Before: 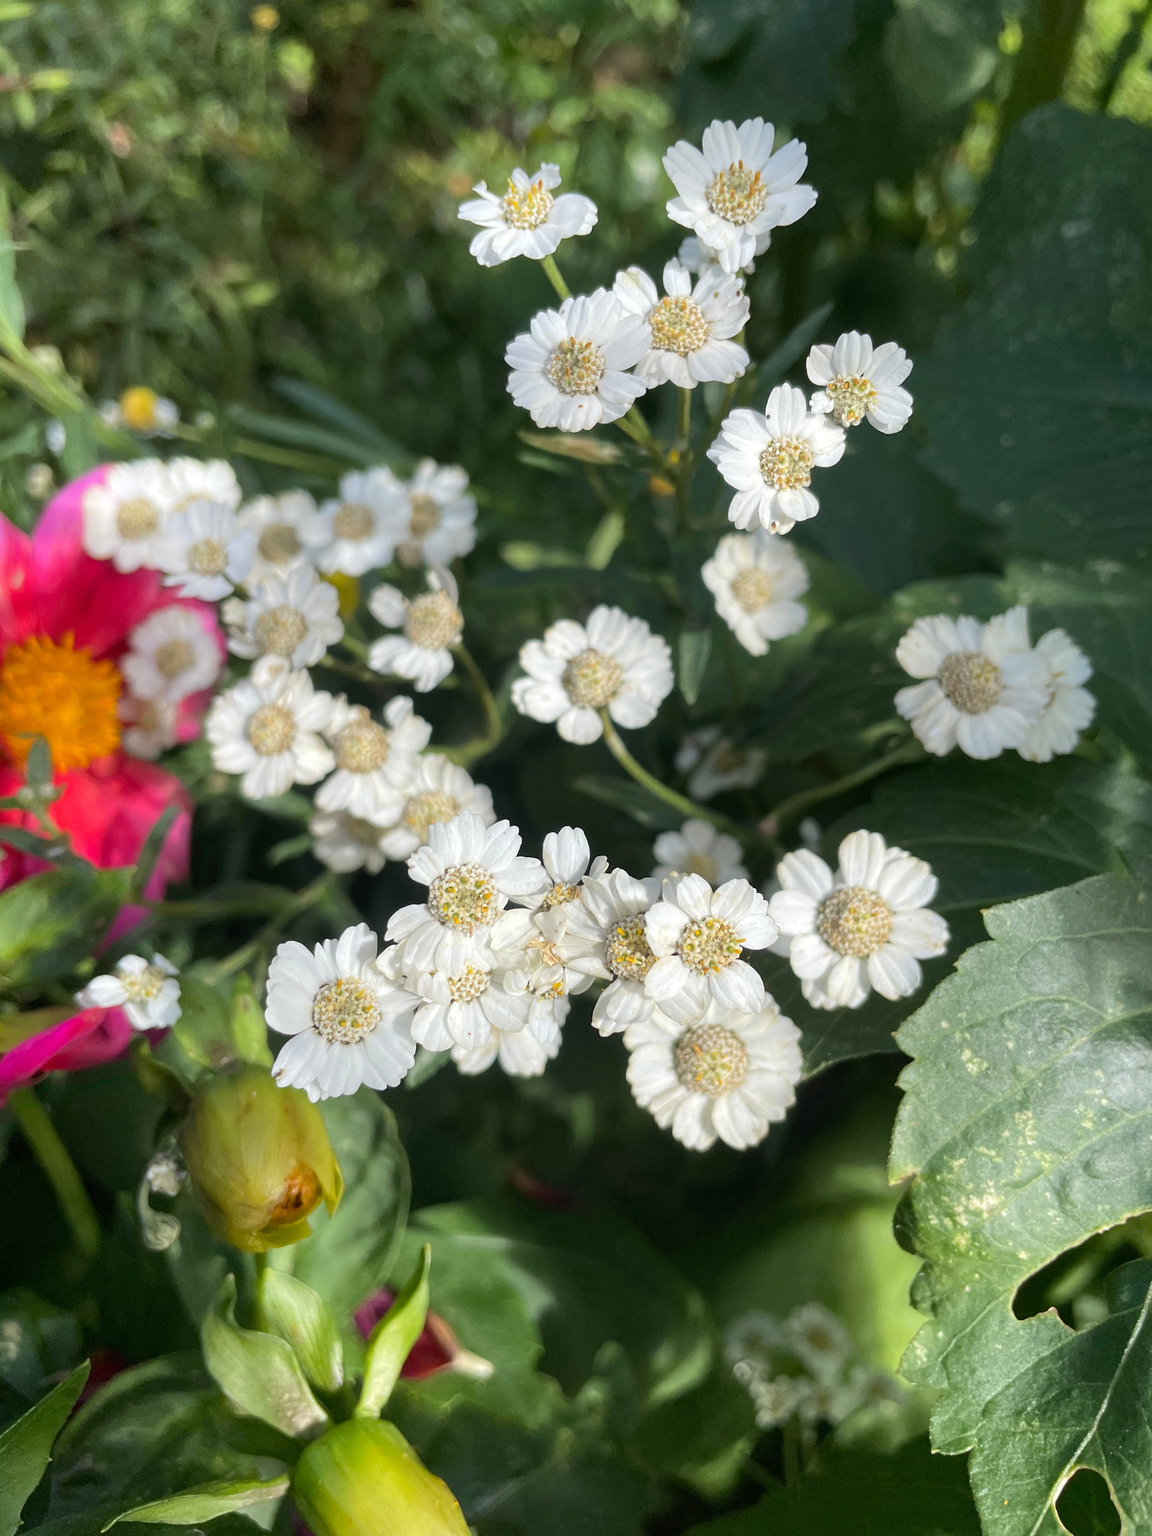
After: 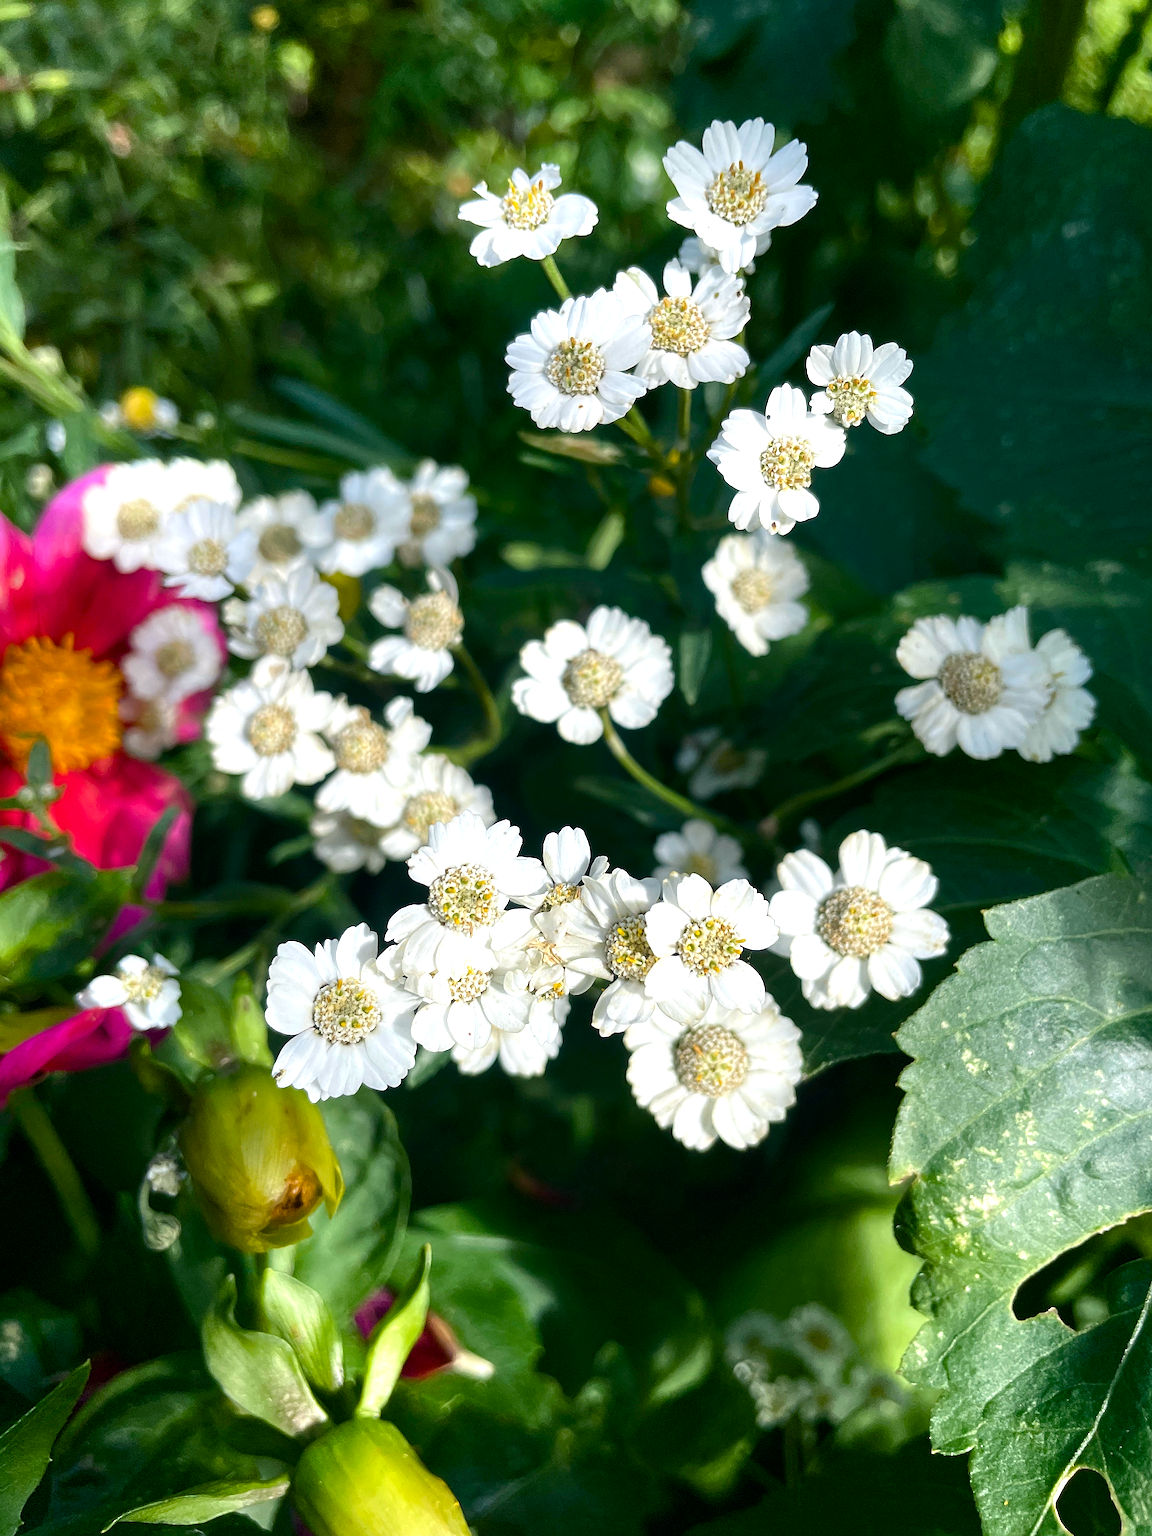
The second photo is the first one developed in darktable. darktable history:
color balance rgb: power › luminance -7.784%, power › chroma 1.092%, power › hue 217.96°, perceptual saturation grading › global saturation 25.717%, perceptual saturation grading › highlights -50.124%, perceptual saturation grading › shadows 30.788%, perceptual brilliance grading › global brilliance 14.367%, perceptual brilliance grading › shadows -34.832%, global vibrance 40.708%
sharpen: on, module defaults
